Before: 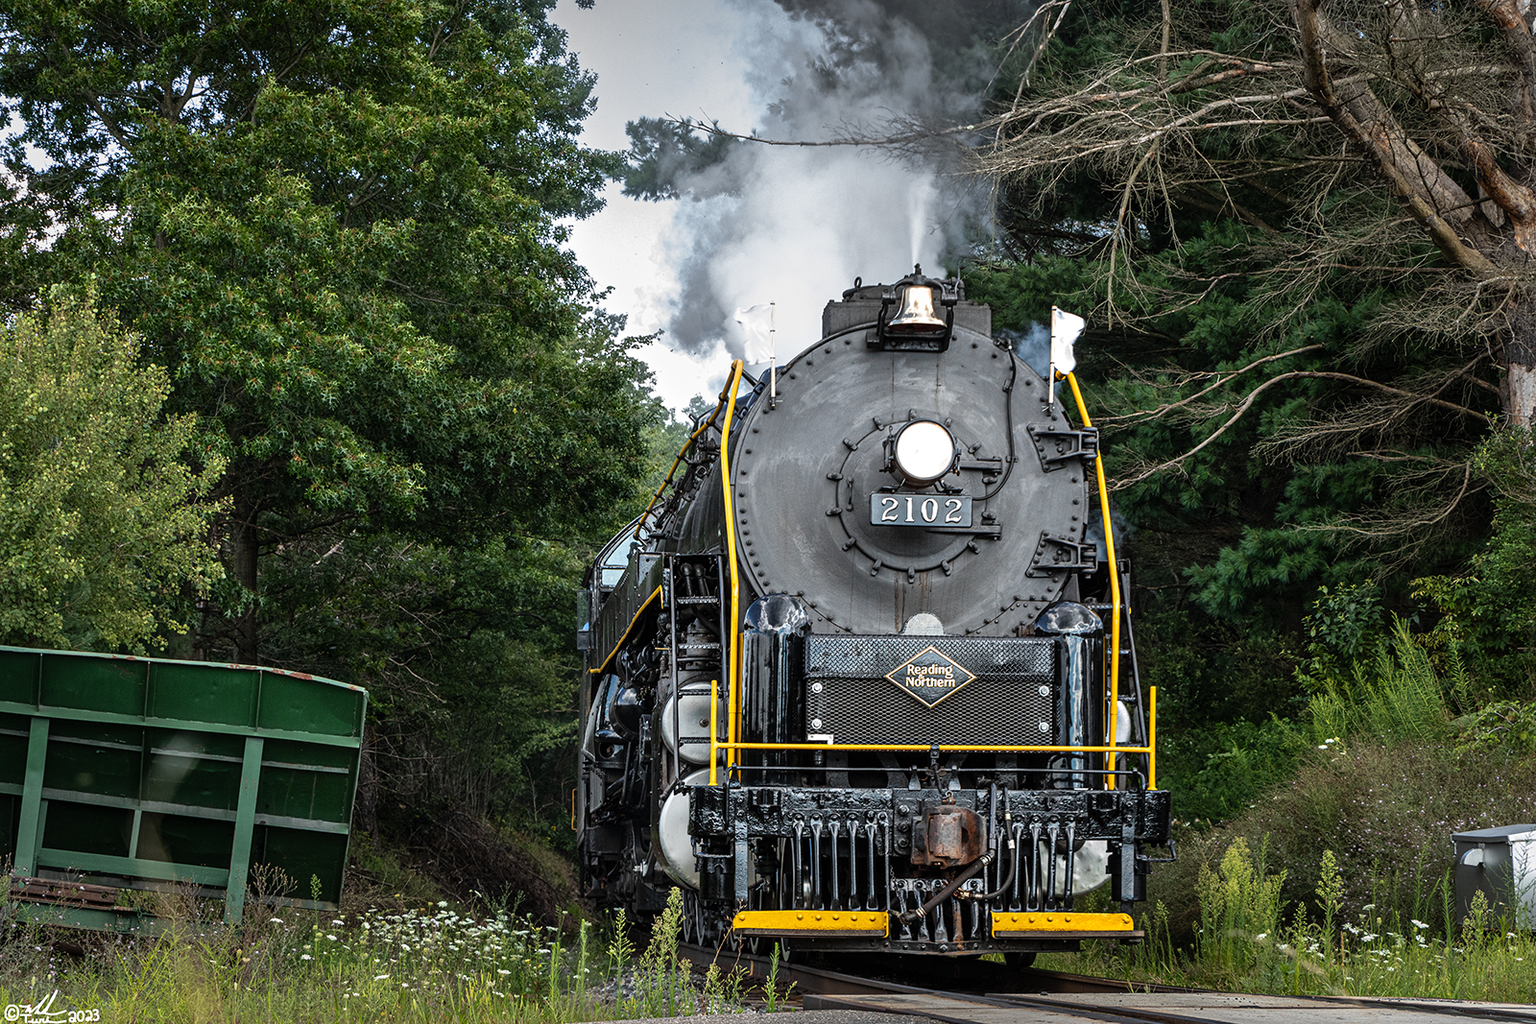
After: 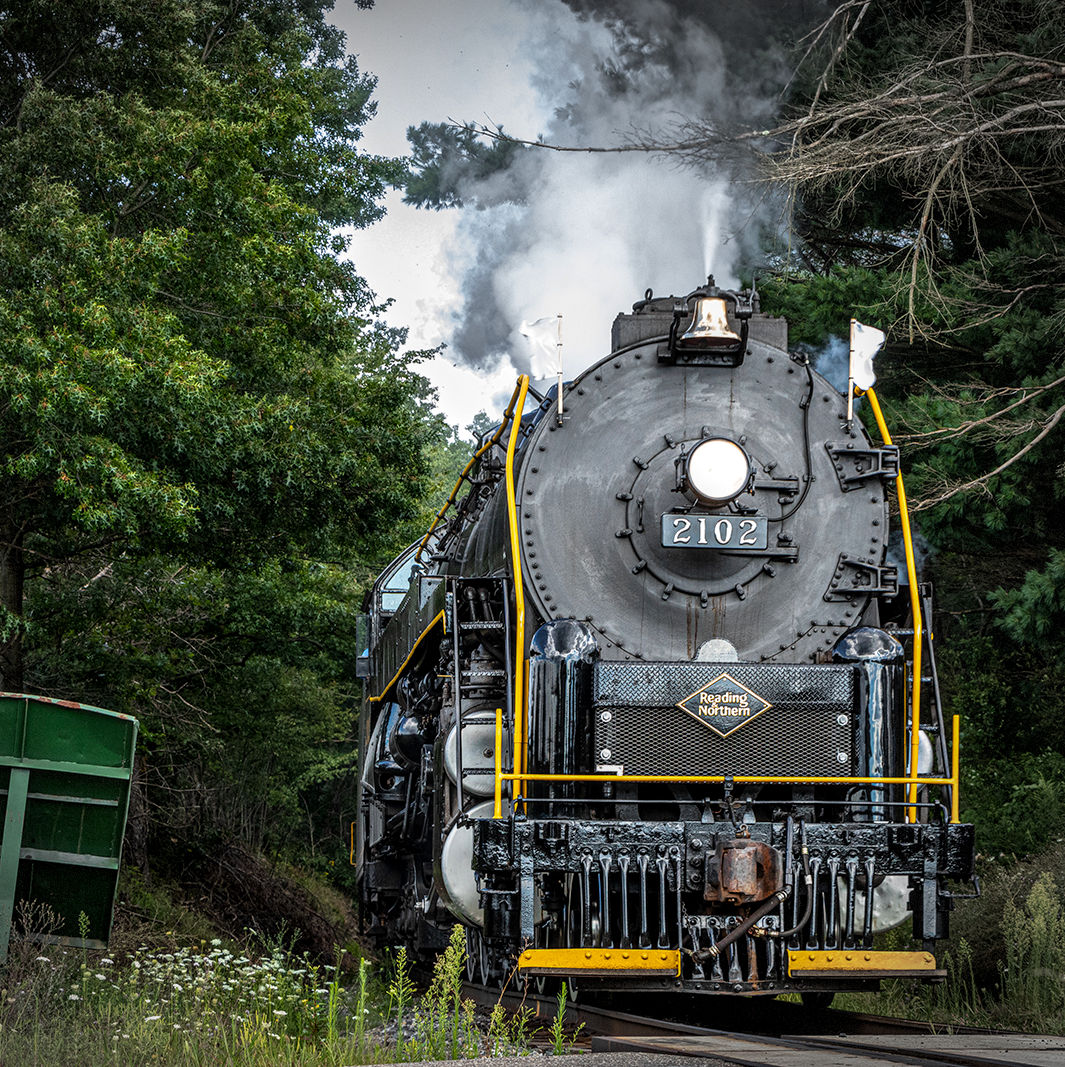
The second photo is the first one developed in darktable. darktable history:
vignetting: center (-0.077, 0.062), automatic ratio true, dithering 8-bit output
crop and rotate: left 15.37%, right 18.031%
color balance rgb: perceptual saturation grading › global saturation 19.418%
local contrast: on, module defaults
